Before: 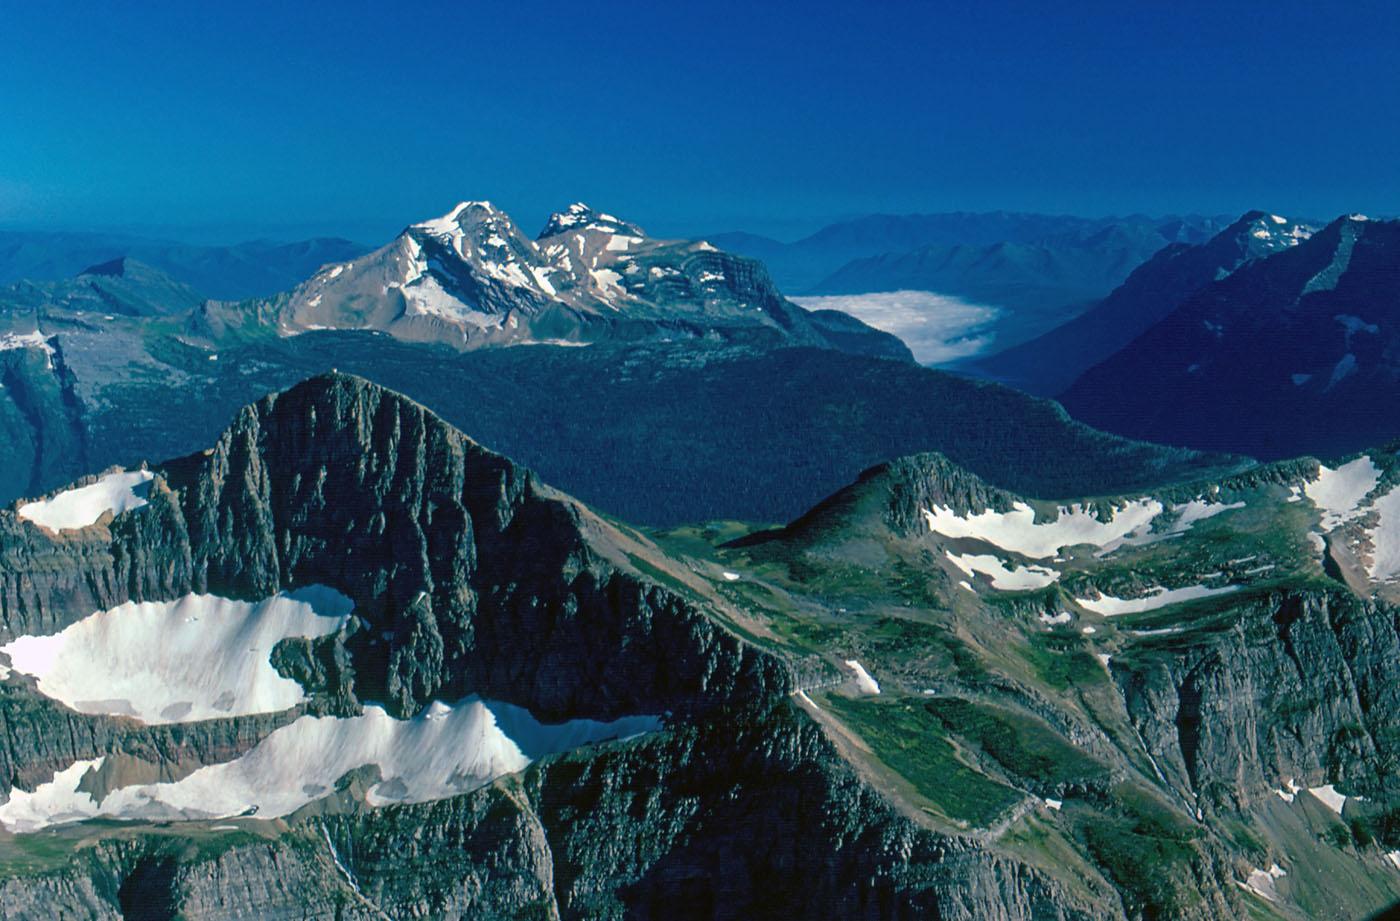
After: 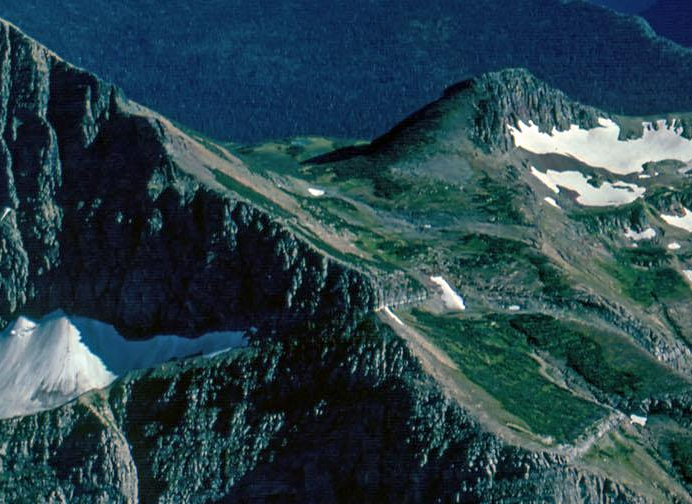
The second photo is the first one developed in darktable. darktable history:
local contrast: on, module defaults
tone equalizer: on, module defaults
crop: left 29.672%, top 41.786%, right 20.851%, bottom 3.487%
